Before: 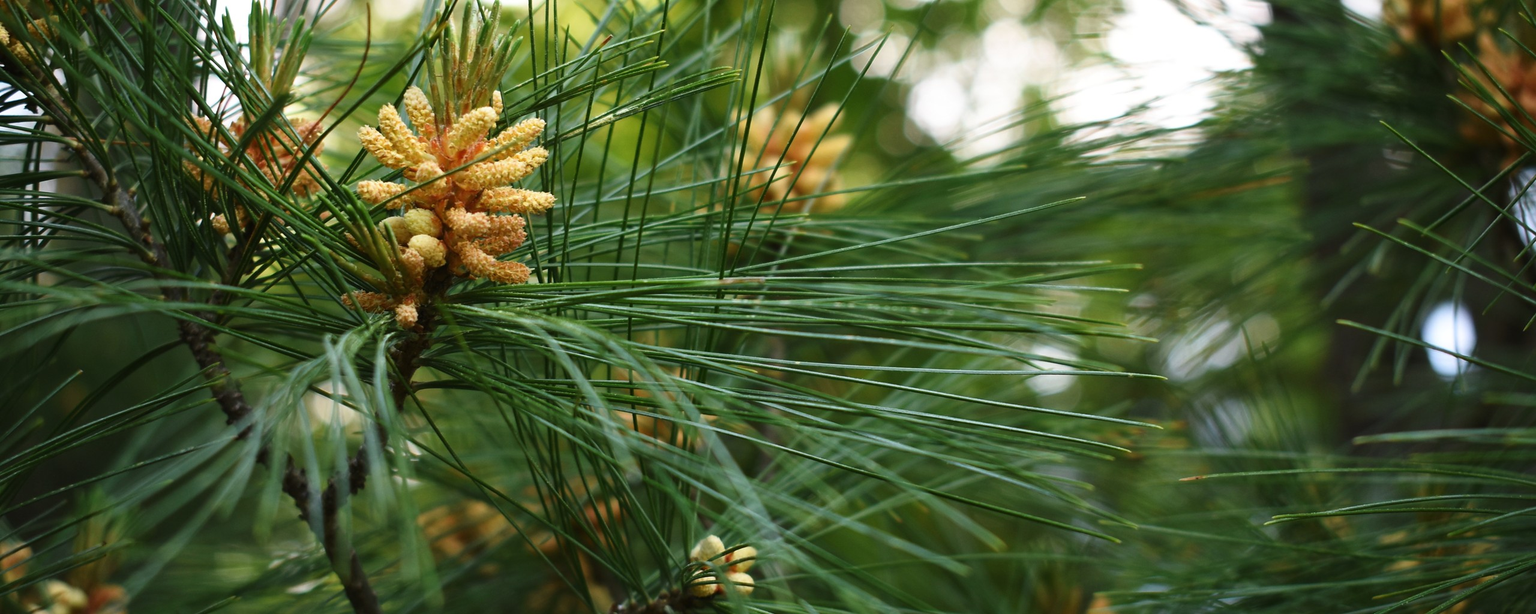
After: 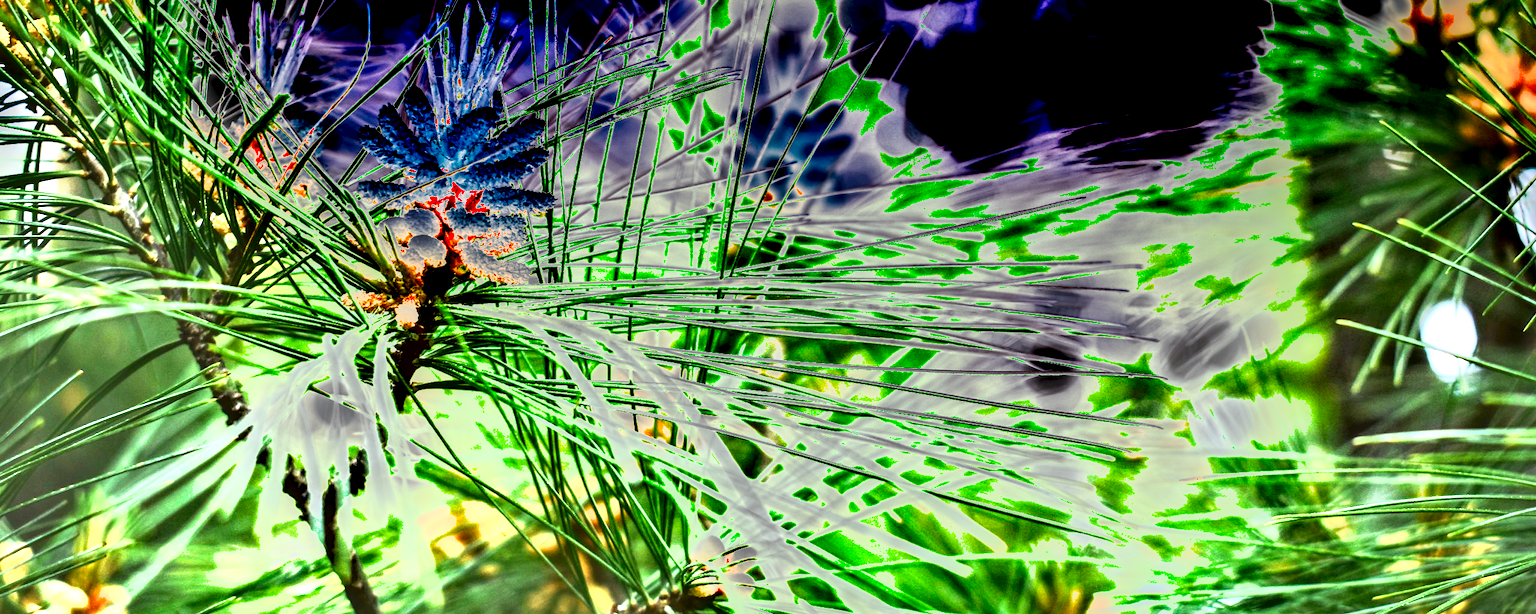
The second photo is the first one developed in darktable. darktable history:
exposure: black level correction 0, exposure 4 EV, compensate exposure bias true, compensate highlight preservation false
local contrast: detail 130%
shadows and highlights: shadows 43.71, white point adjustment -1.46, soften with gaussian
